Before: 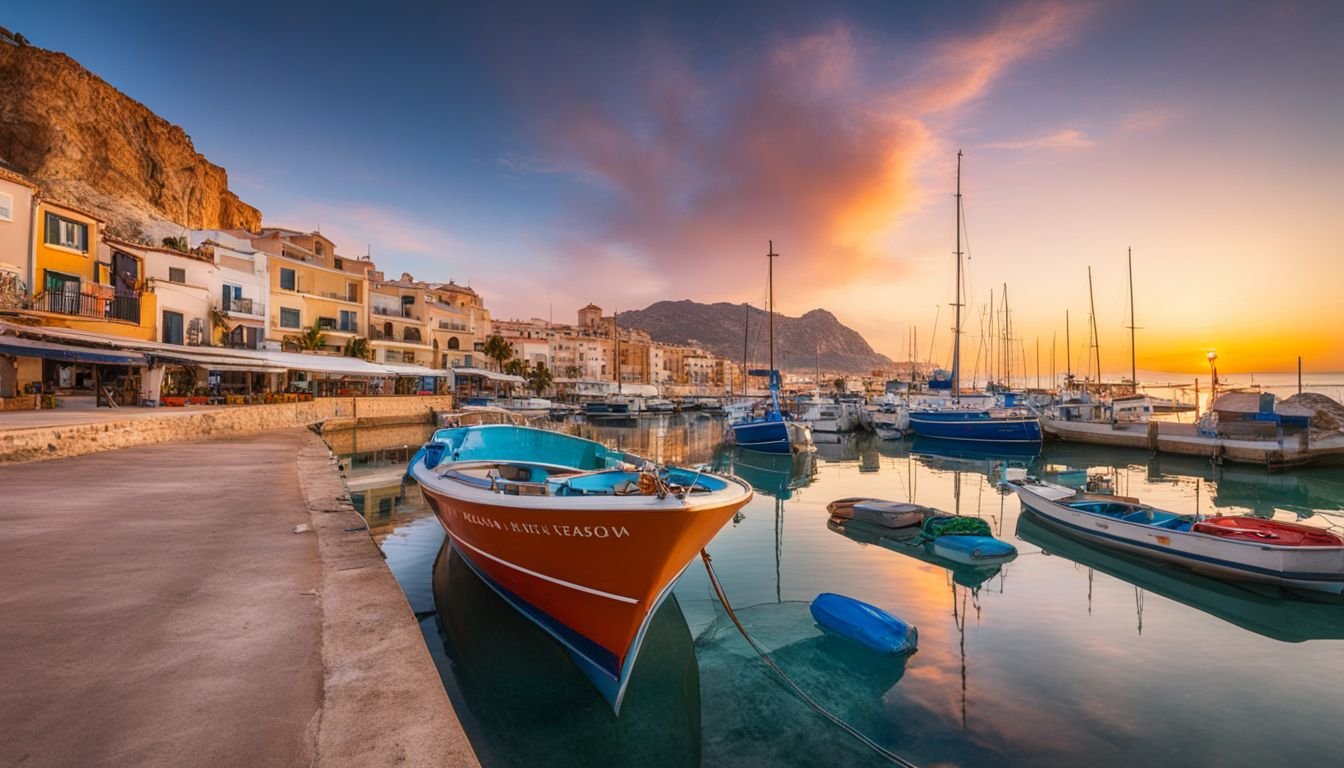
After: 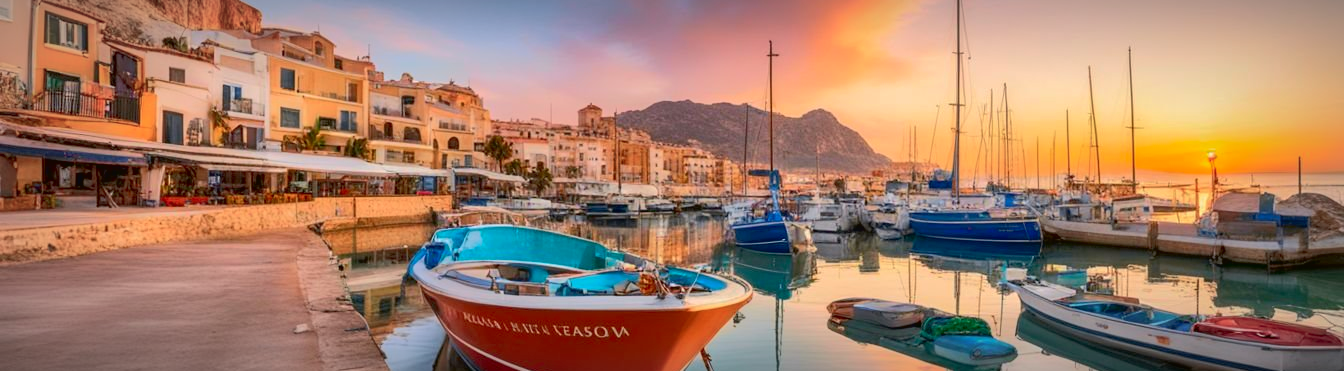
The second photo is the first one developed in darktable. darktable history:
vignetting: fall-off radius 70%, automatic ratio true
crop and rotate: top 26.056%, bottom 25.543%
shadows and highlights: on, module defaults
tone curve: curves: ch0 [(0, 0.013) (0.054, 0.018) (0.205, 0.191) (0.289, 0.292) (0.39, 0.424) (0.493, 0.551) (0.666, 0.743) (0.795, 0.841) (1, 0.998)]; ch1 [(0, 0) (0.385, 0.343) (0.439, 0.415) (0.494, 0.495) (0.501, 0.501) (0.51, 0.509) (0.54, 0.552) (0.586, 0.614) (0.66, 0.706) (0.783, 0.804) (1, 1)]; ch2 [(0, 0) (0.32, 0.281) (0.403, 0.399) (0.441, 0.428) (0.47, 0.469) (0.498, 0.496) (0.524, 0.538) (0.566, 0.579) (0.633, 0.665) (0.7, 0.711) (1, 1)], color space Lab, independent channels, preserve colors none
